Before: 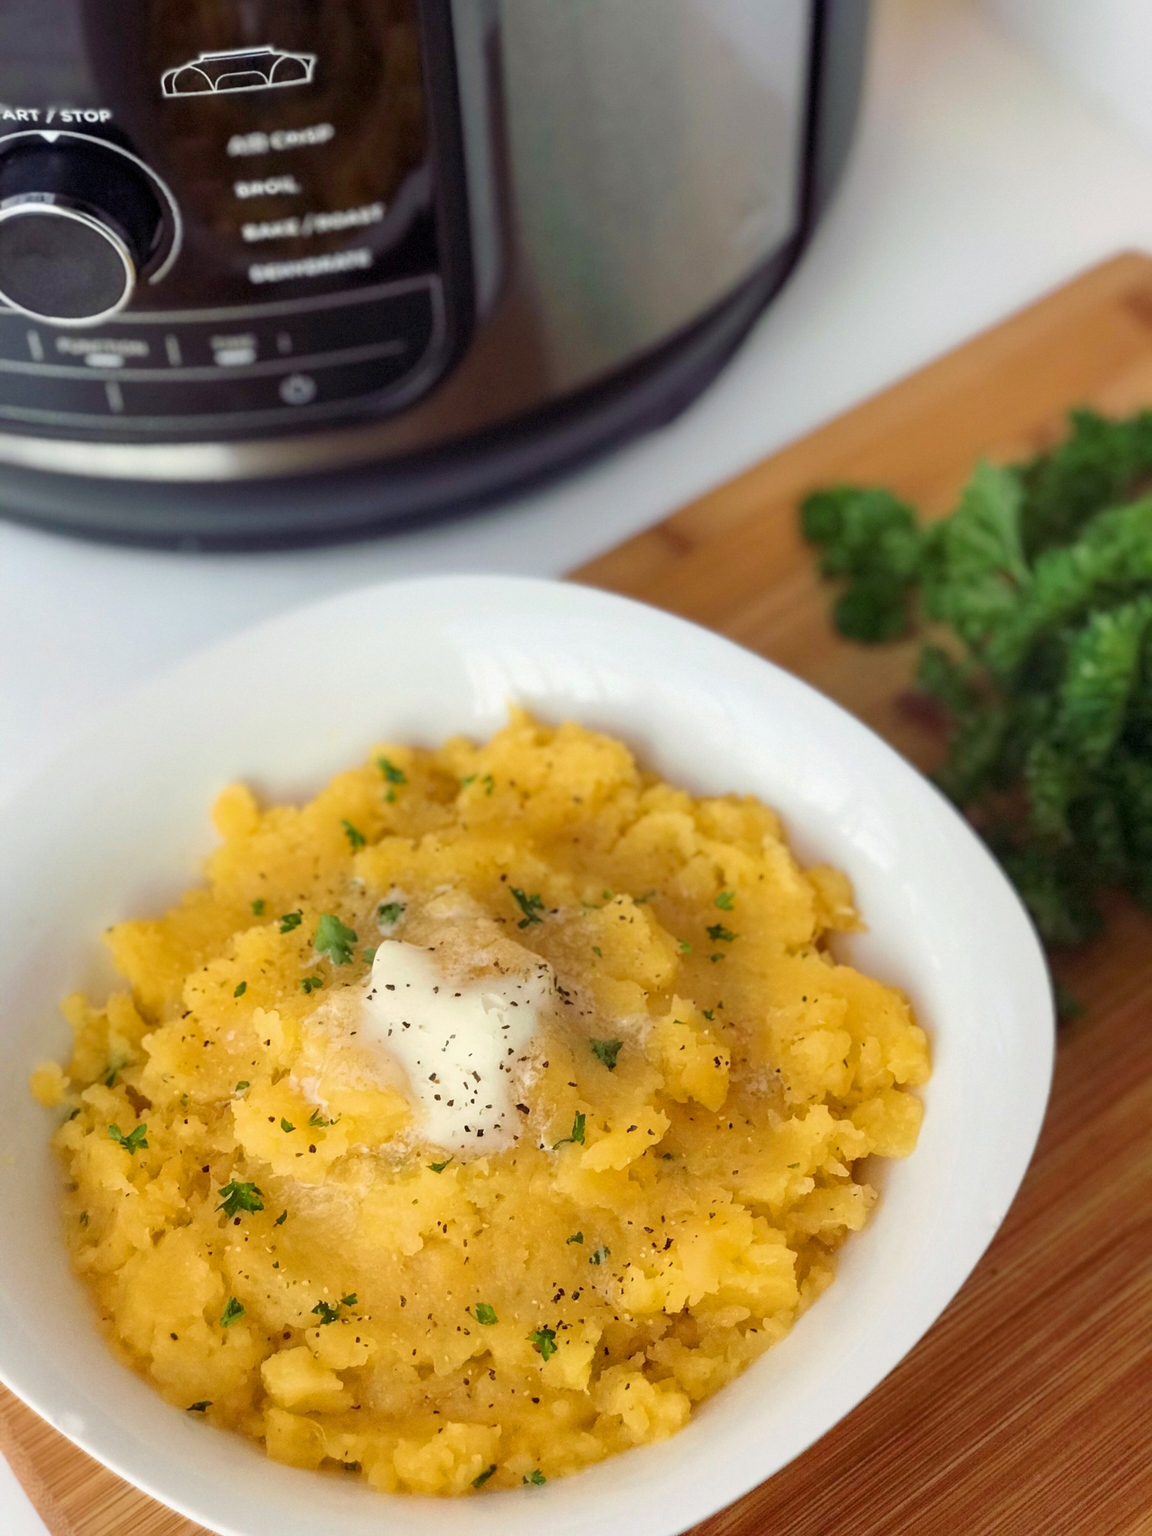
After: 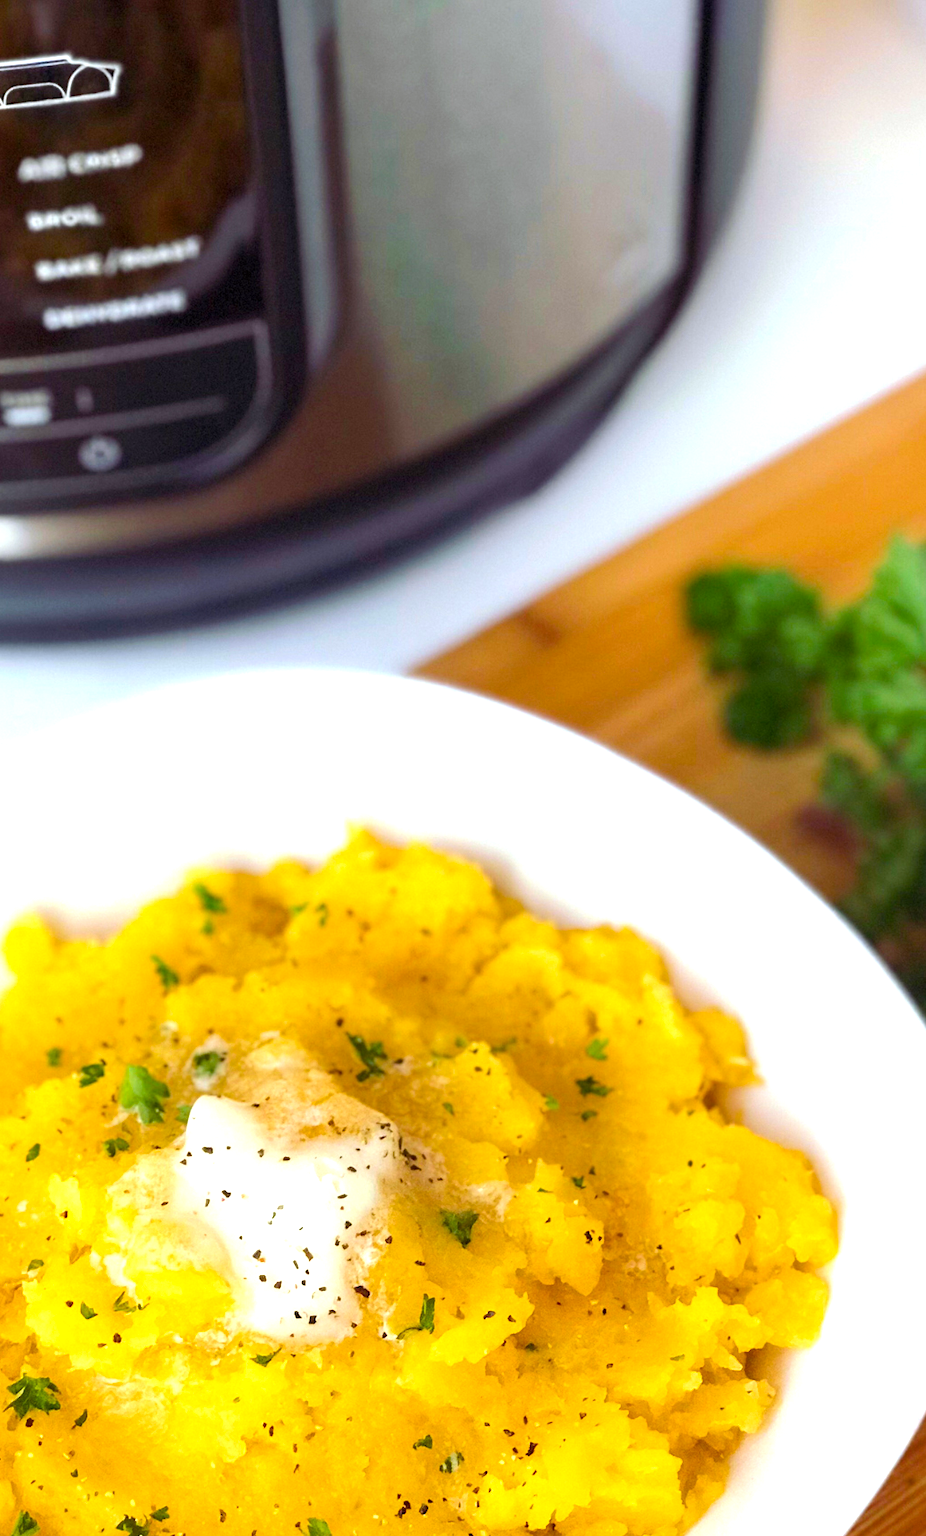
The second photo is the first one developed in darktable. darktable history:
exposure: black level correction 0, exposure 0.59 EV, compensate highlight preservation false
color balance rgb: highlights gain › luminance 17.002%, highlights gain › chroma 2.901%, highlights gain › hue 262.38°, perceptual saturation grading › global saturation 29.461%, global vibrance 9.538%
tone equalizer: edges refinement/feathering 500, mask exposure compensation -1.57 EV, preserve details no
crop: left 18.464%, right 12.42%, bottom 14.11%
